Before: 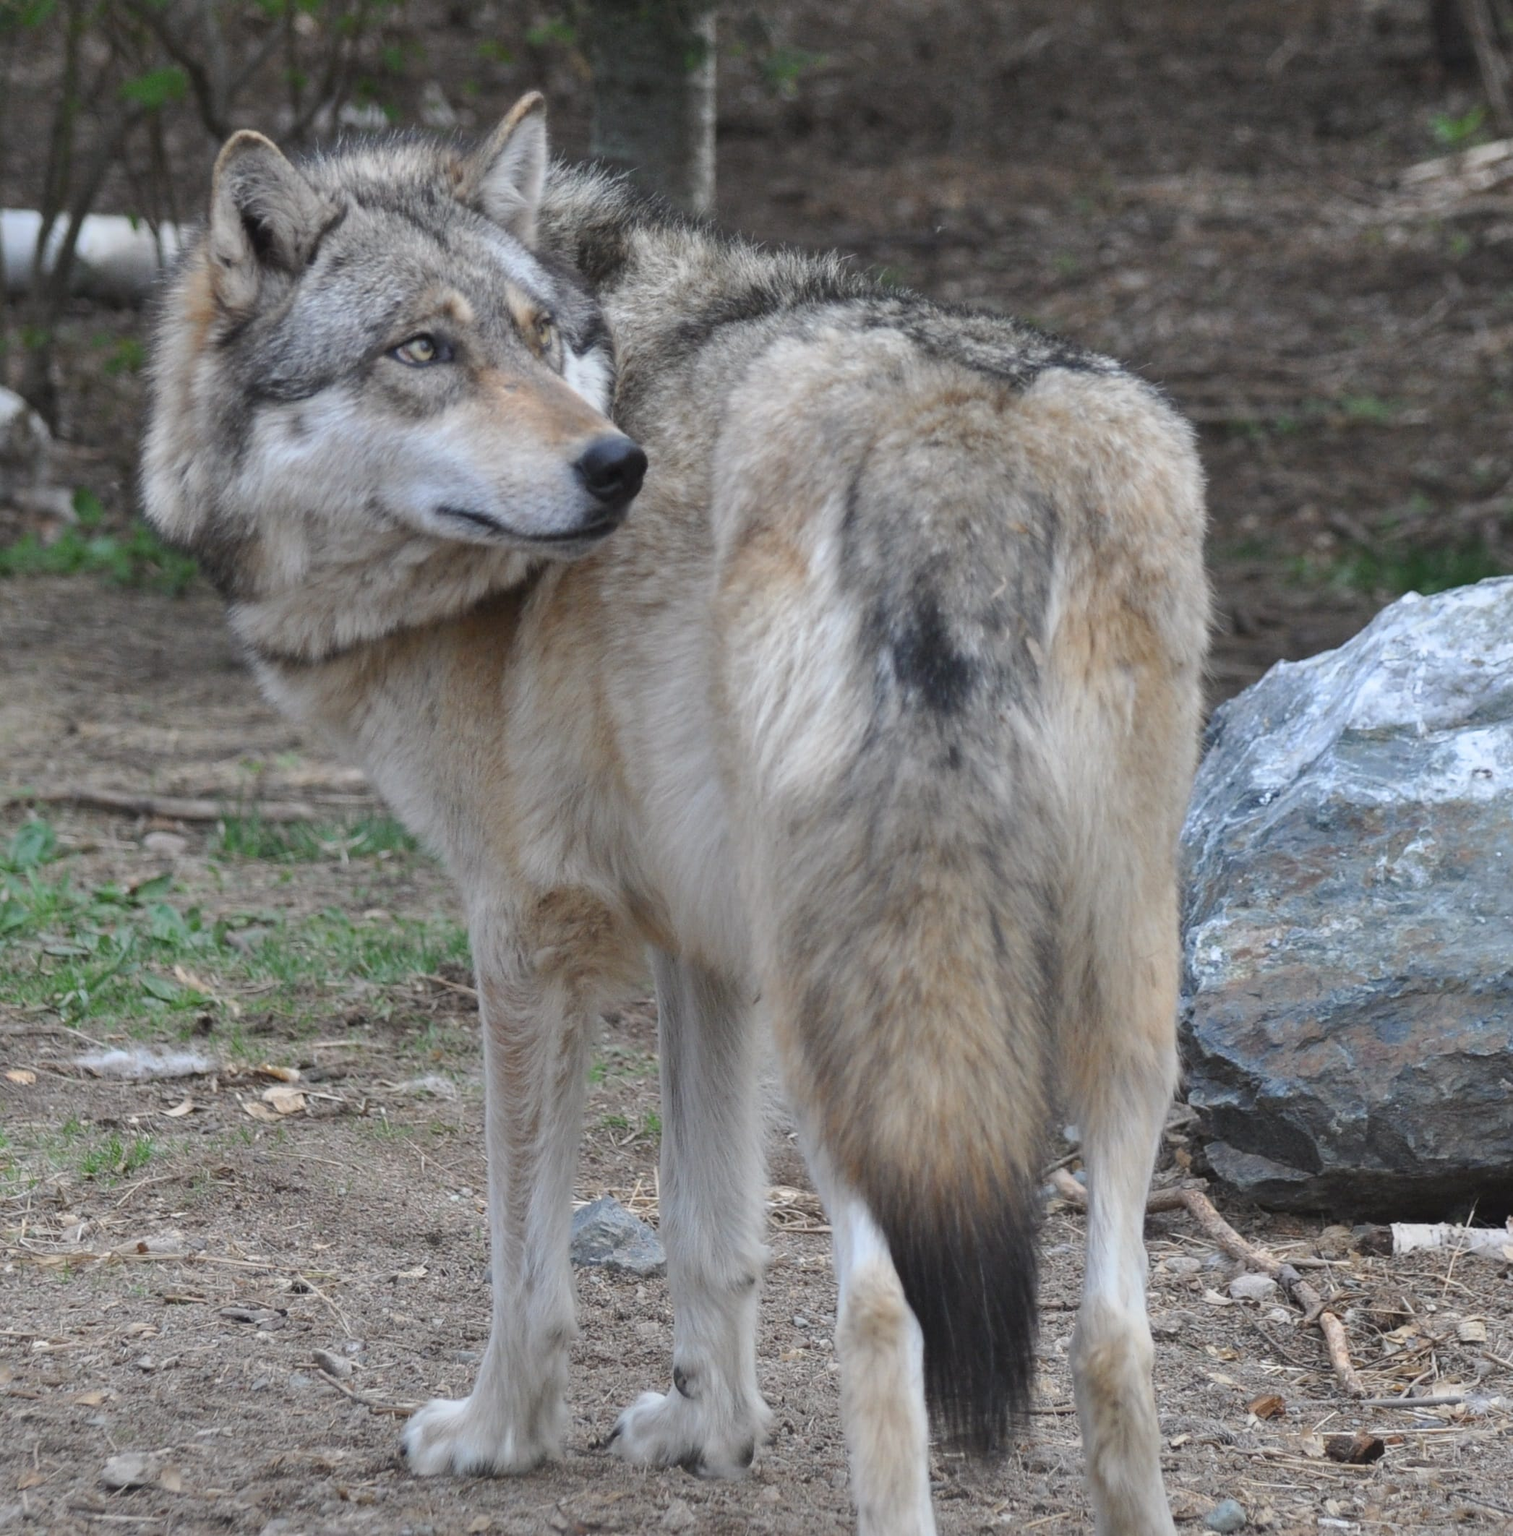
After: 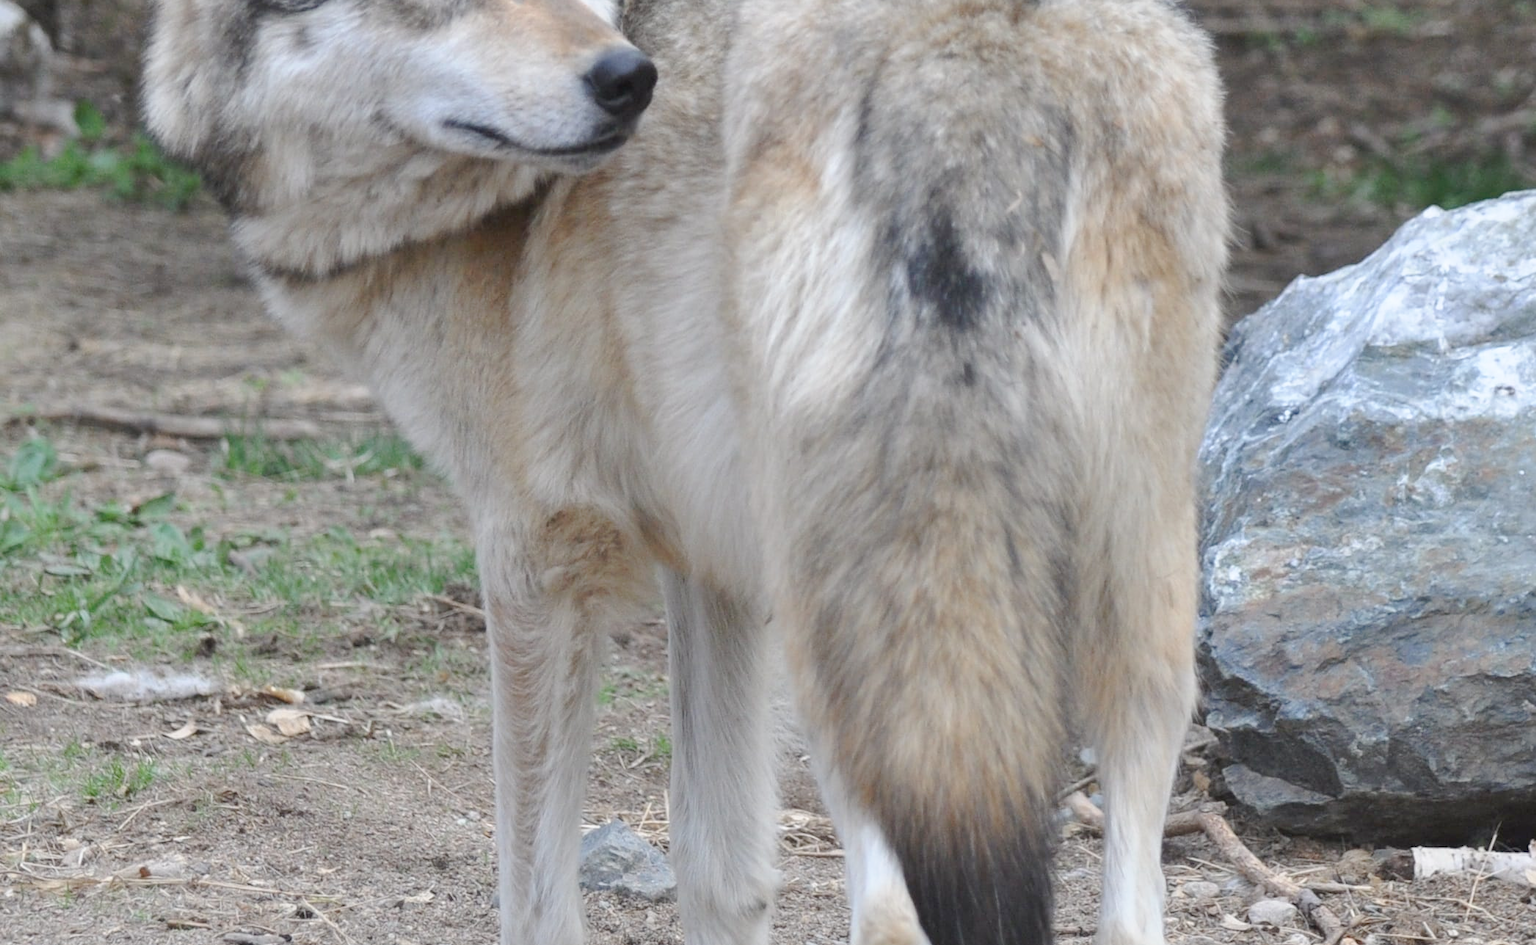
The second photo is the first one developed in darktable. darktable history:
tone curve: curves: ch0 [(0, 0) (0.003, 0.022) (0.011, 0.025) (0.025, 0.032) (0.044, 0.055) (0.069, 0.089) (0.1, 0.133) (0.136, 0.18) (0.177, 0.231) (0.224, 0.291) (0.277, 0.35) (0.335, 0.42) (0.399, 0.496) (0.468, 0.561) (0.543, 0.632) (0.623, 0.706) (0.709, 0.783) (0.801, 0.865) (0.898, 0.947) (1, 1)], preserve colors none
crop and rotate: top 25.357%, bottom 13.942%
tone equalizer: on, module defaults
